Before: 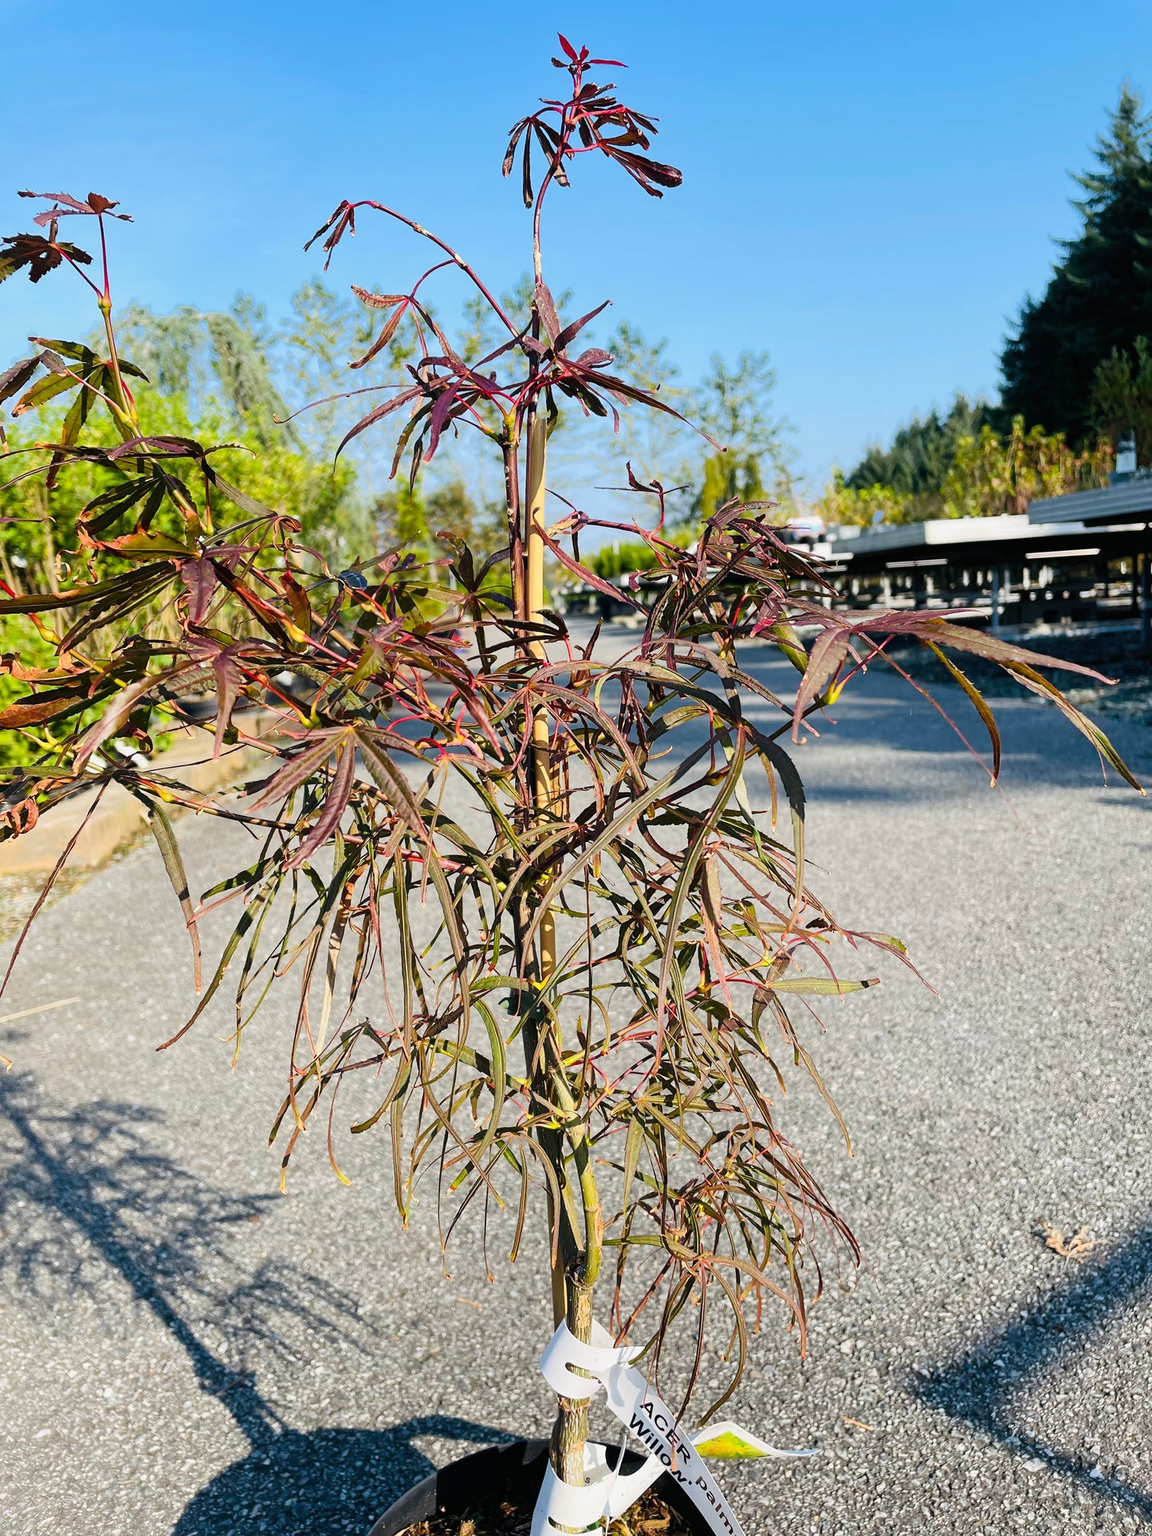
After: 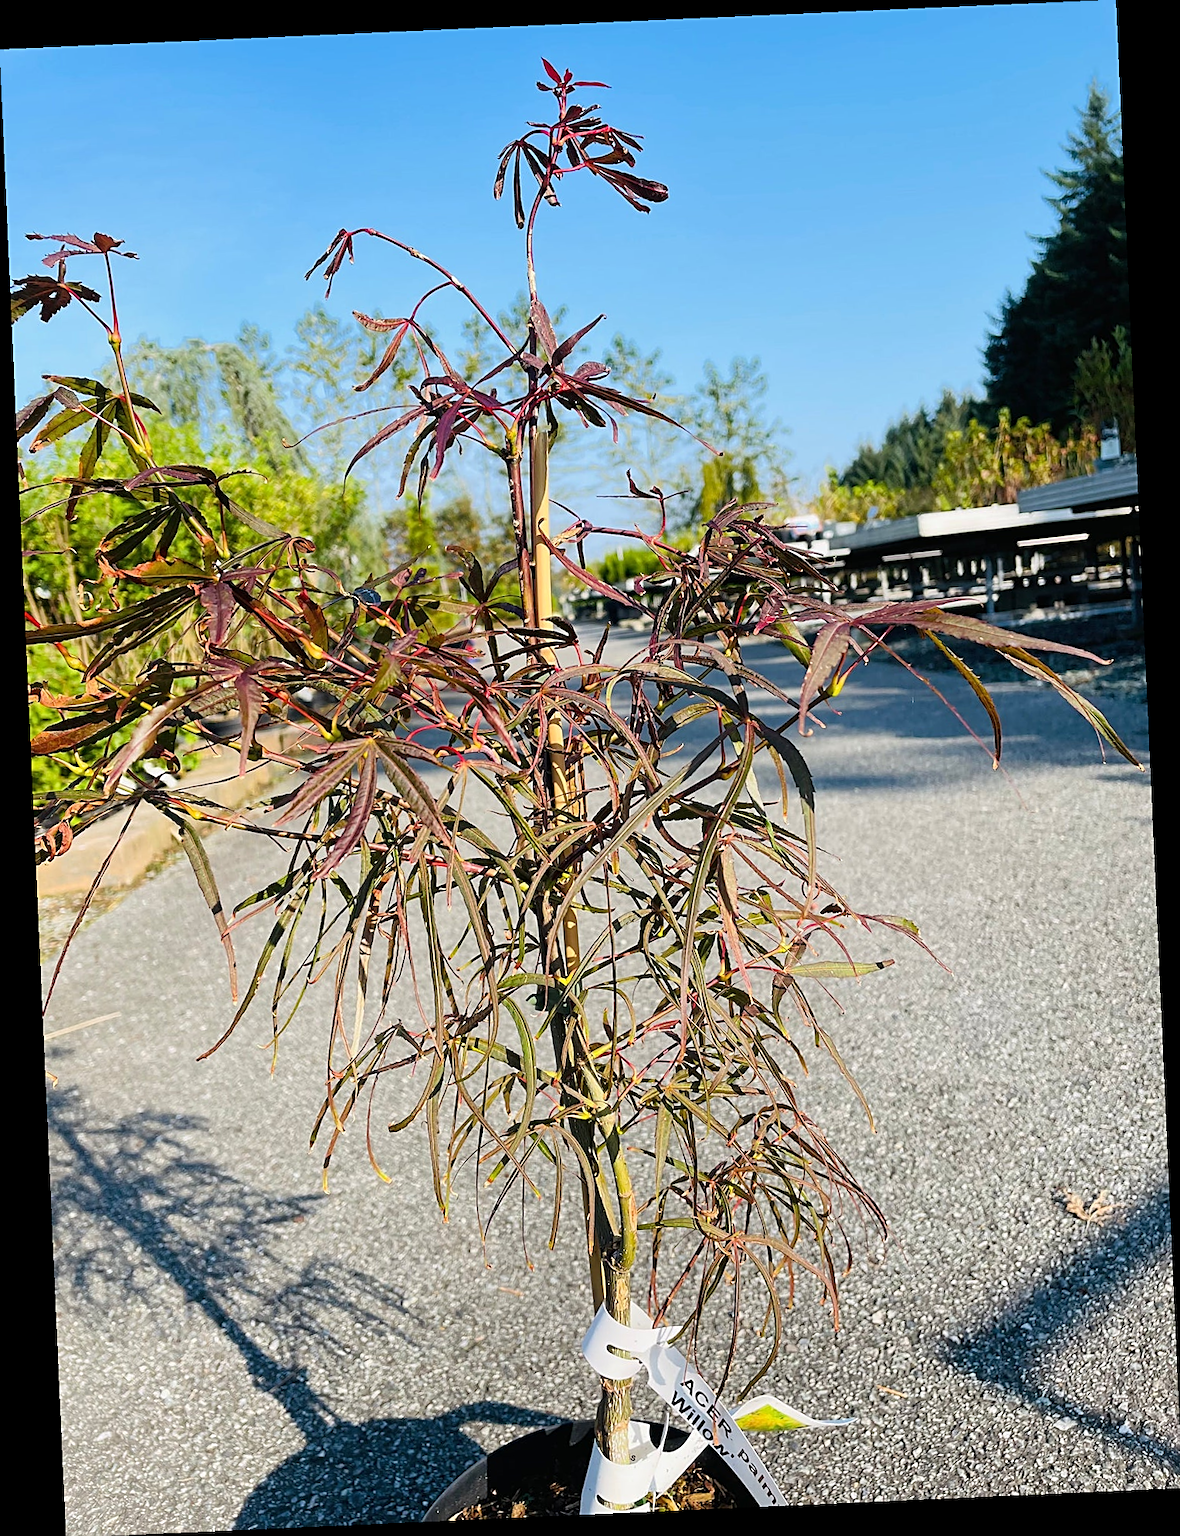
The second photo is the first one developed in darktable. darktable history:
tone equalizer: on, module defaults
exposure: compensate highlight preservation false
rotate and perspective: rotation -2.56°, automatic cropping off
sharpen: on, module defaults
